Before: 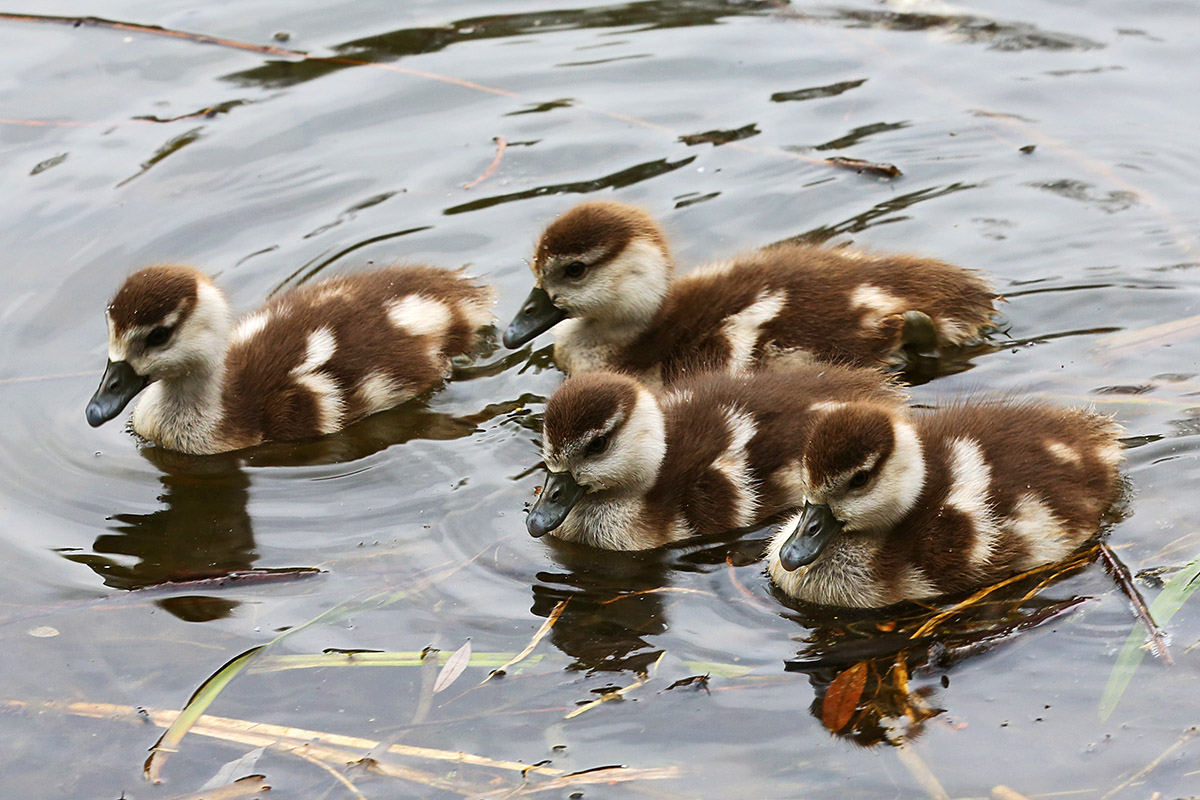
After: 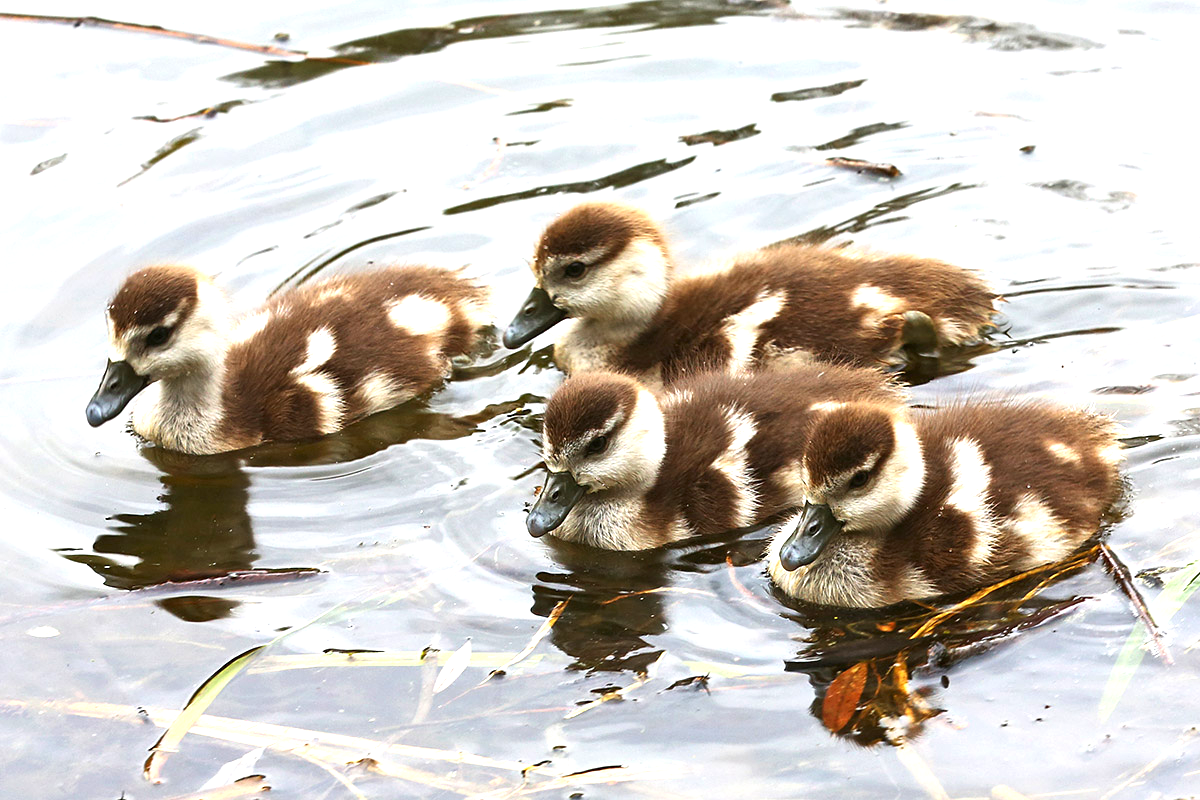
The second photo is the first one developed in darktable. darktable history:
exposure: exposure 0.951 EV, compensate exposure bias true, compensate highlight preservation false
